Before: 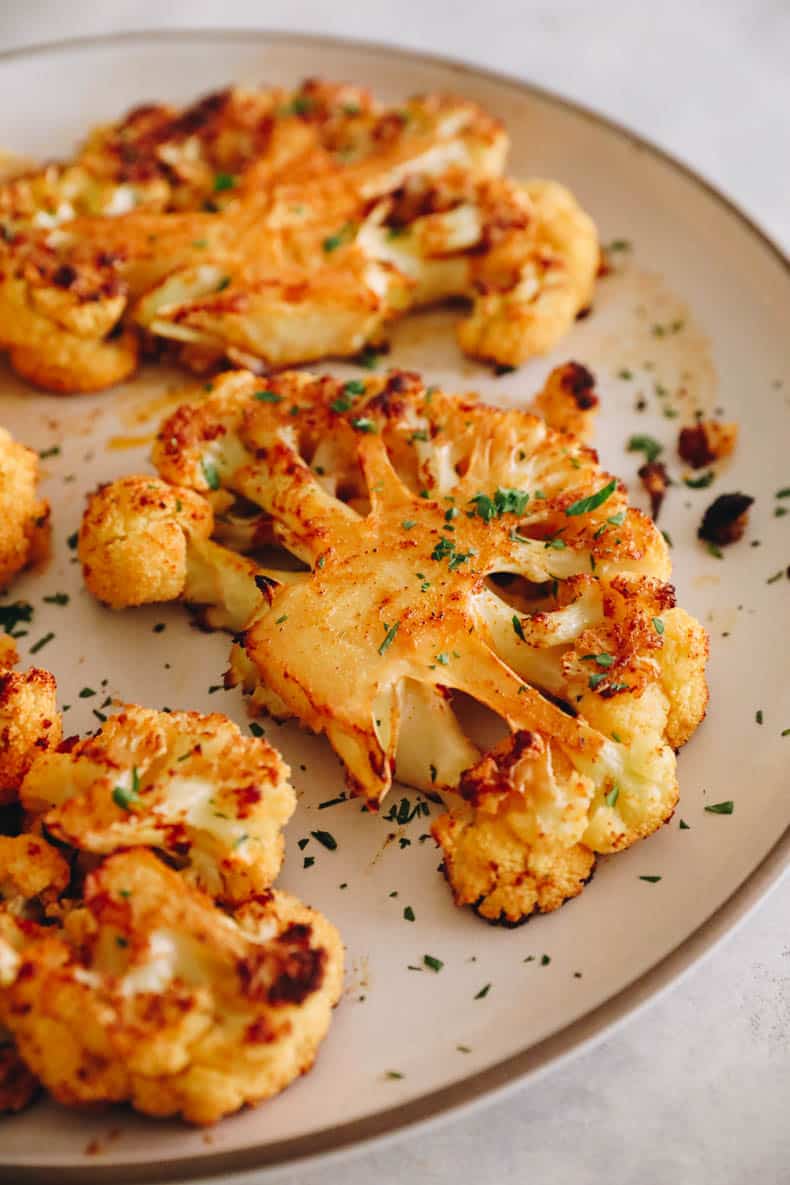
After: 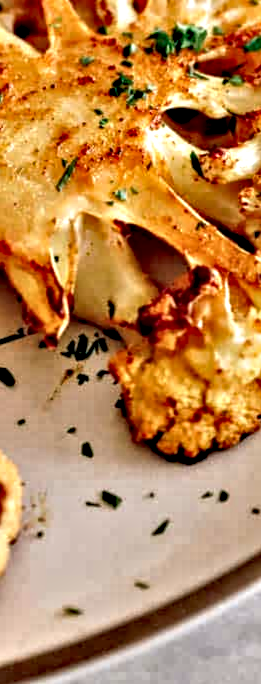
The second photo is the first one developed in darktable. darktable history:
local contrast: on, module defaults
shadows and highlights: shadows 43.06, highlights 6.94
contrast equalizer: octaves 7, y [[0.48, 0.654, 0.731, 0.706, 0.772, 0.382], [0.55 ×6], [0 ×6], [0 ×6], [0 ×6]]
crop: left 40.878%, top 39.176%, right 25.993%, bottom 3.081%
